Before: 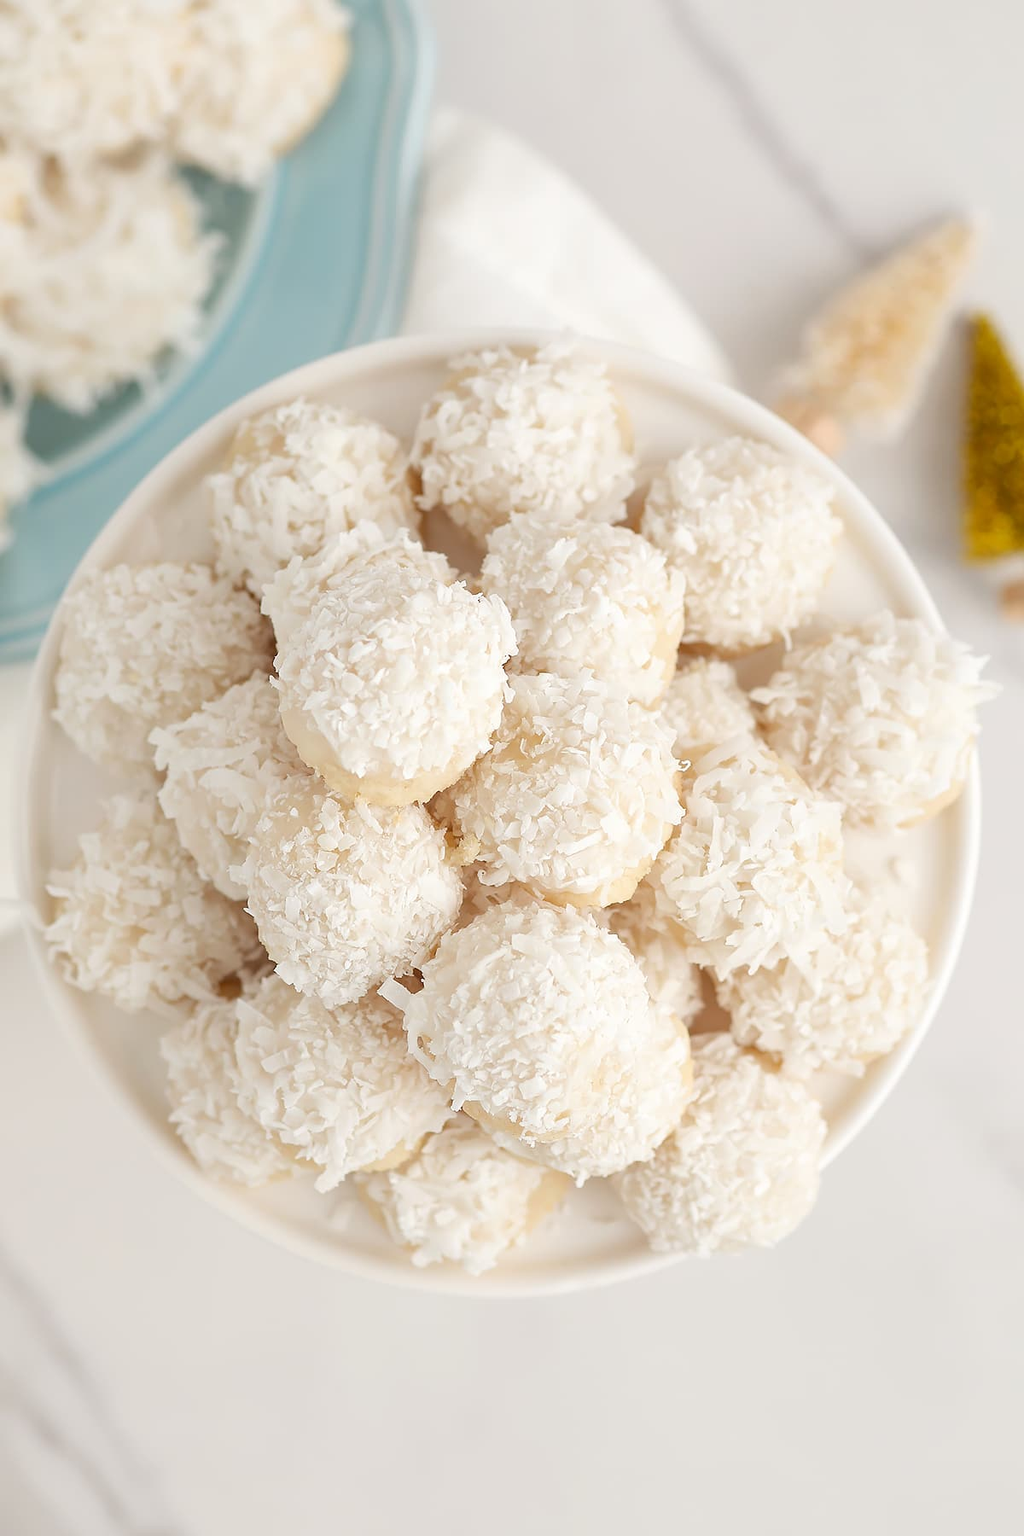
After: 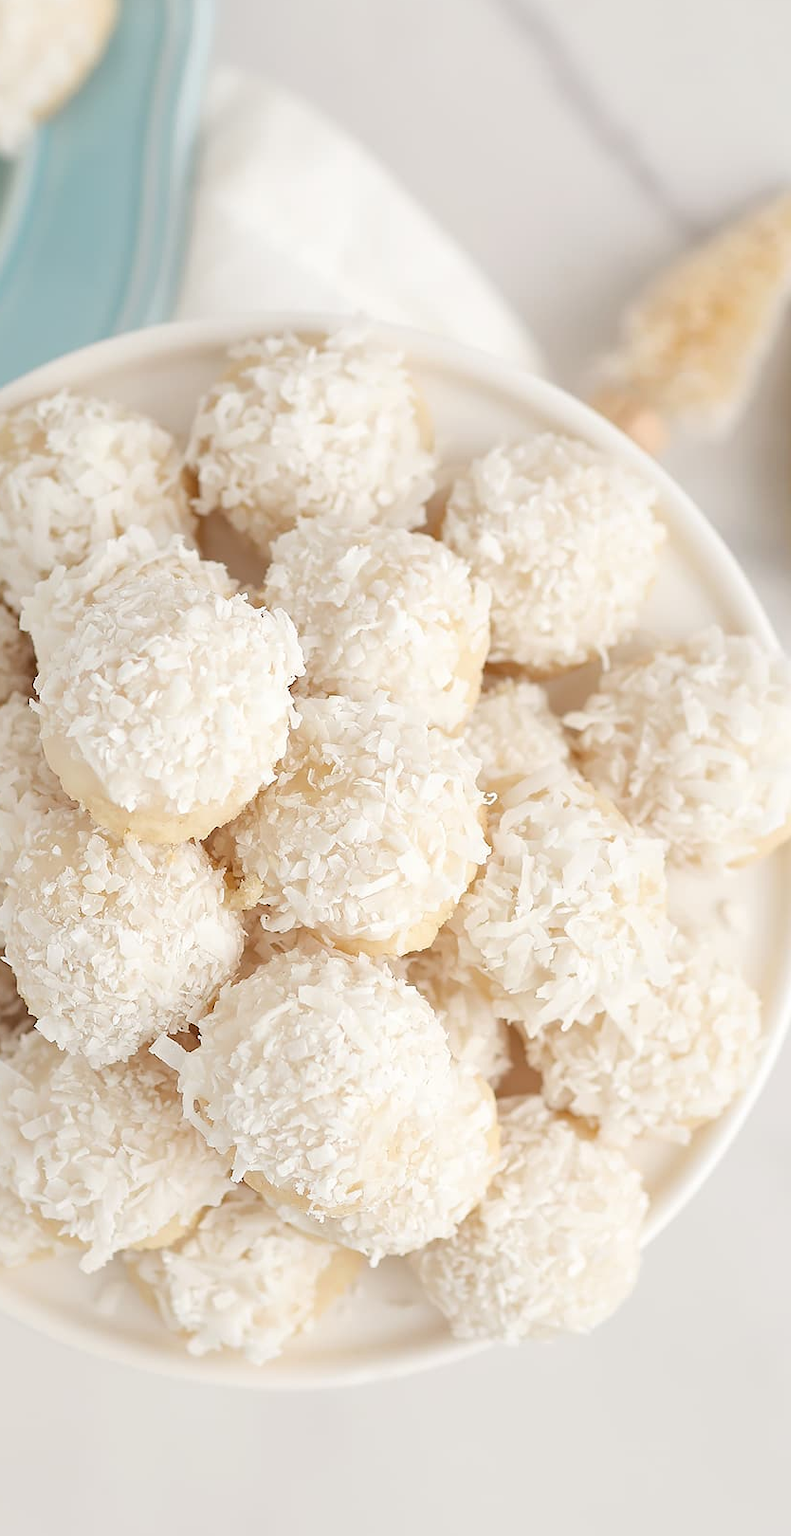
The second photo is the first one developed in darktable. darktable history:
crop and rotate: left 23.778%, top 3.068%, right 6.583%, bottom 6.918%
